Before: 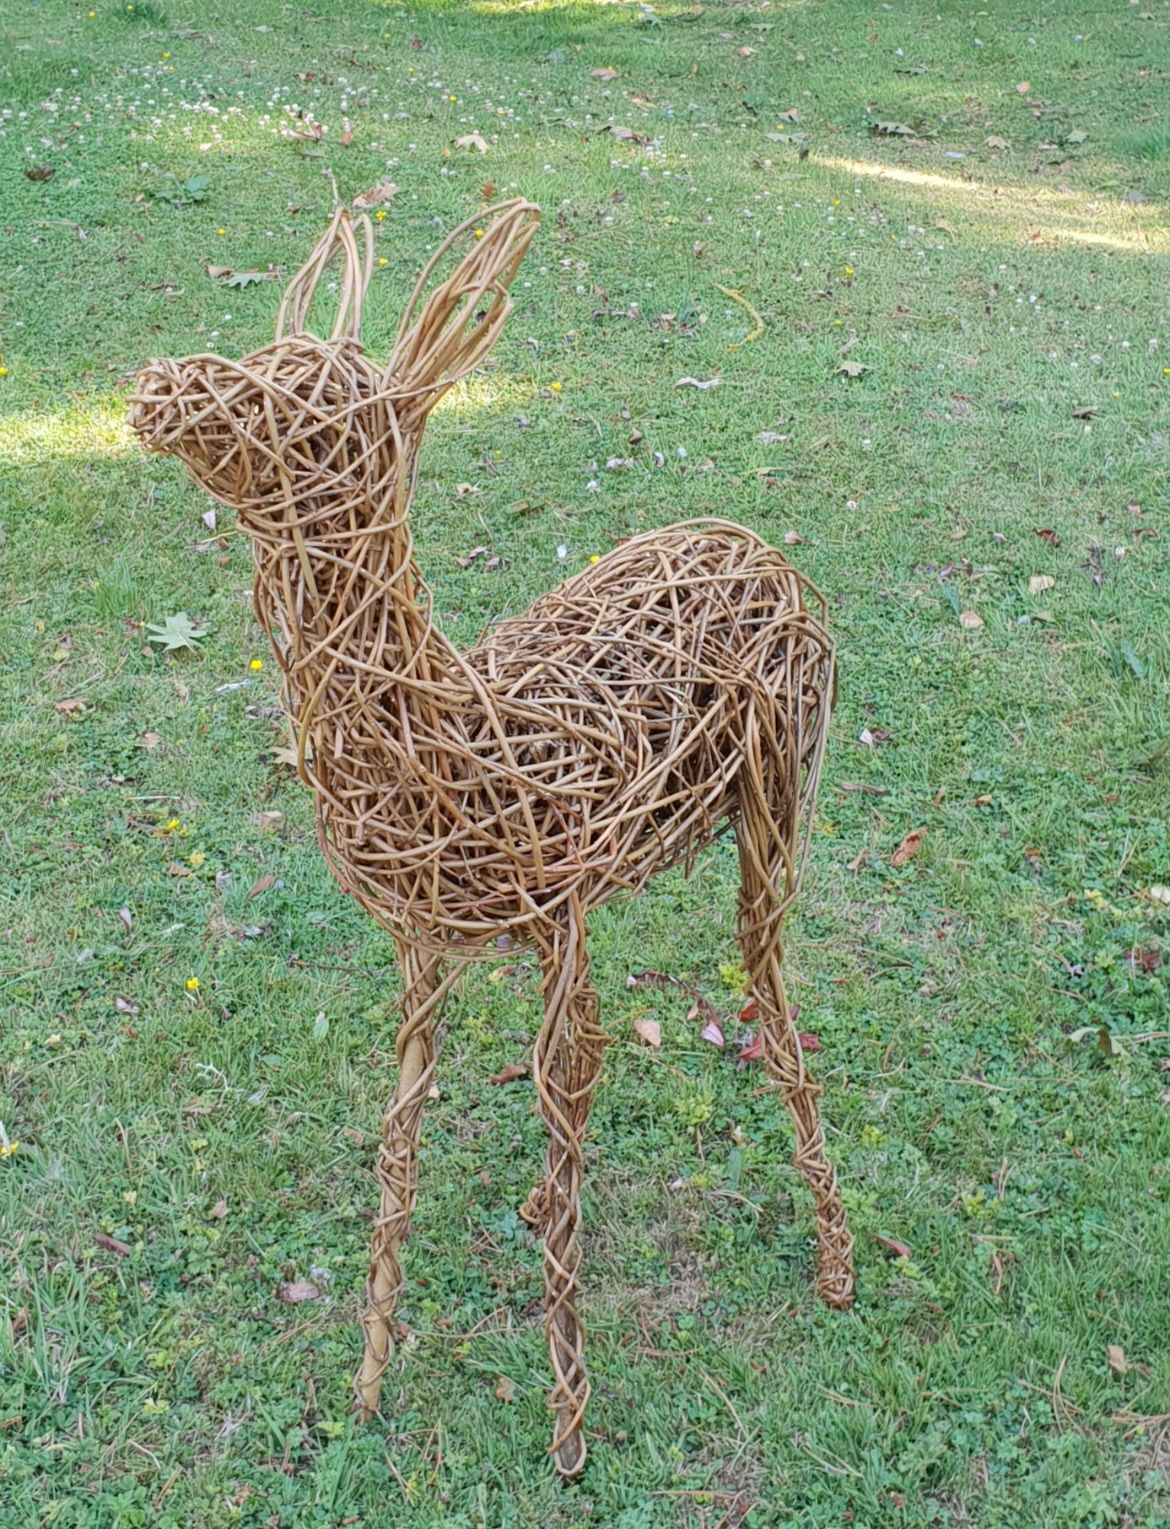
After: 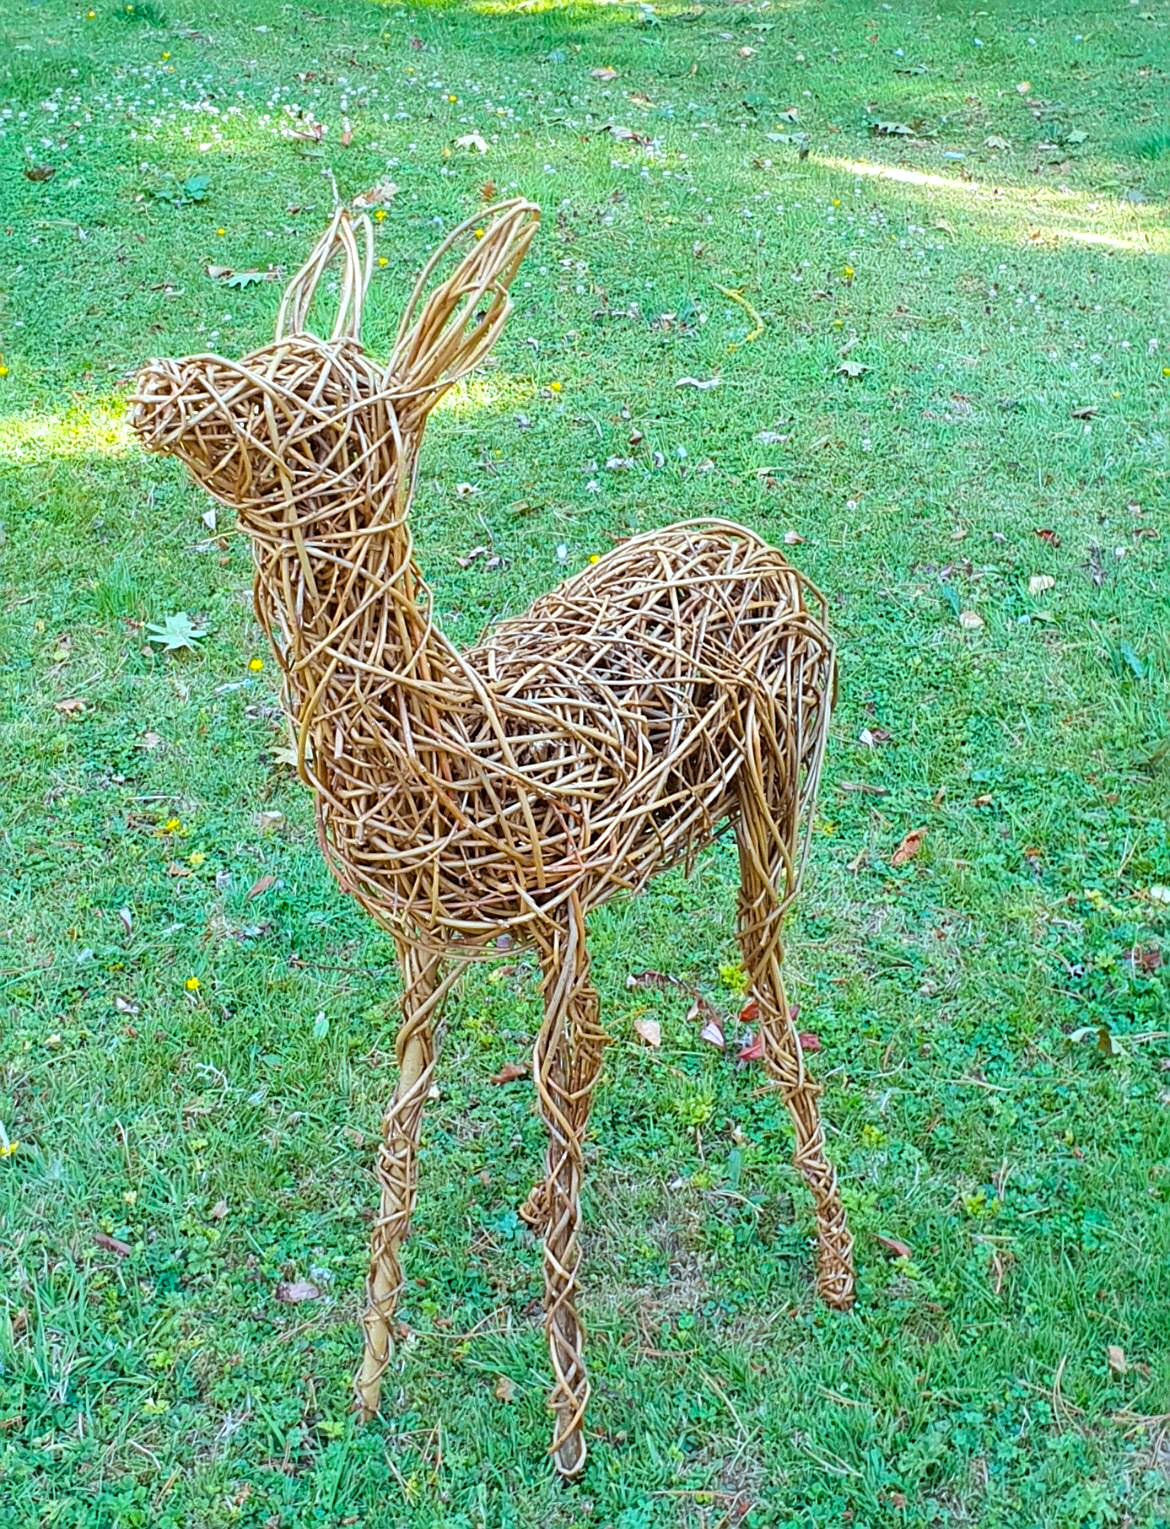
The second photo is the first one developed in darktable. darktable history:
sharpen: on, module defaults
color balance rgb: perceptual saturation grading › global saturation 36%, perceptual brilliance grading › global brilliance 10%, global vibrance 20%
color correction: highlights a* -10.04, highlights b* -10.37
